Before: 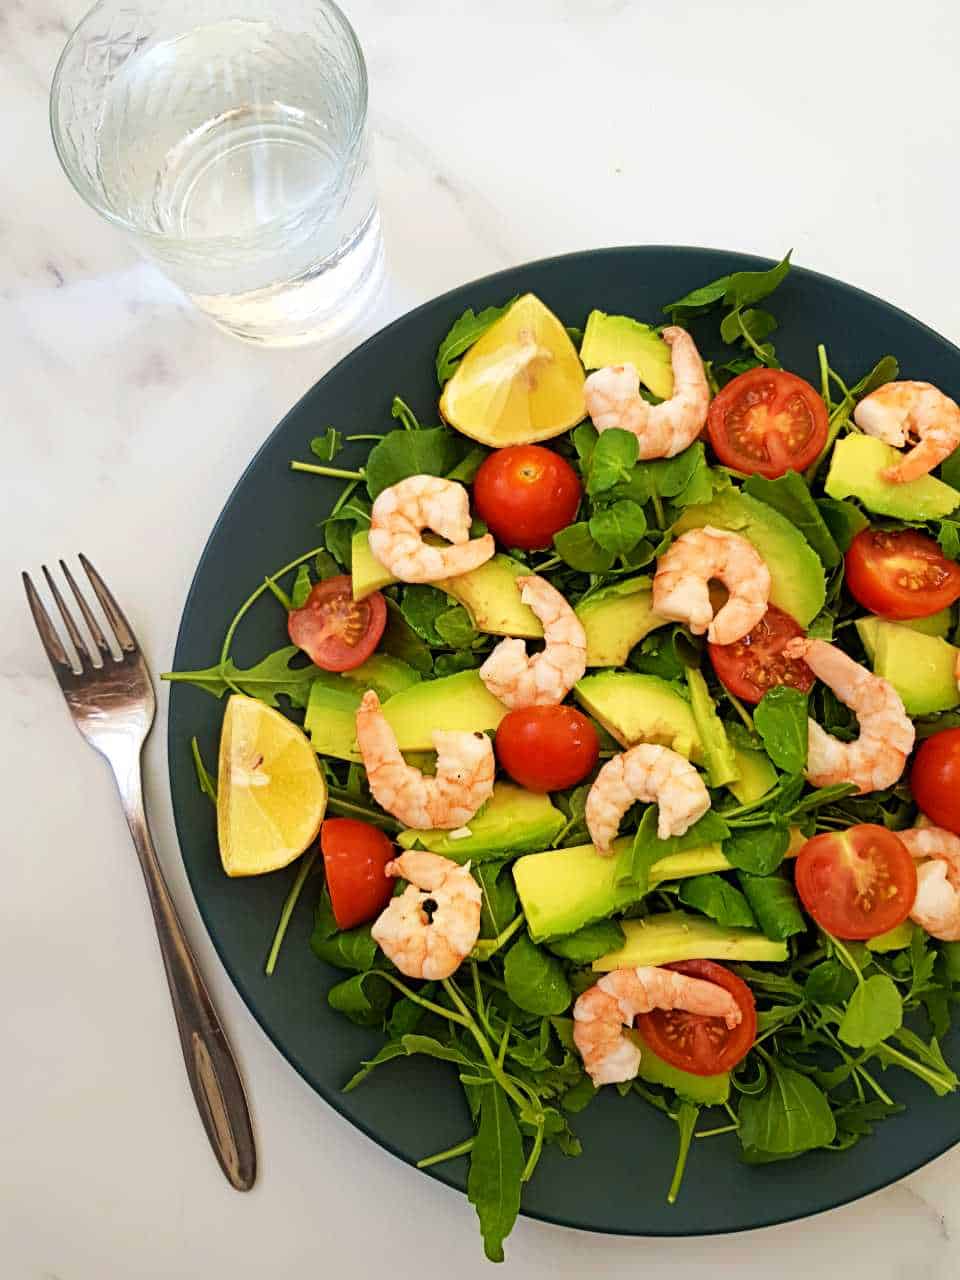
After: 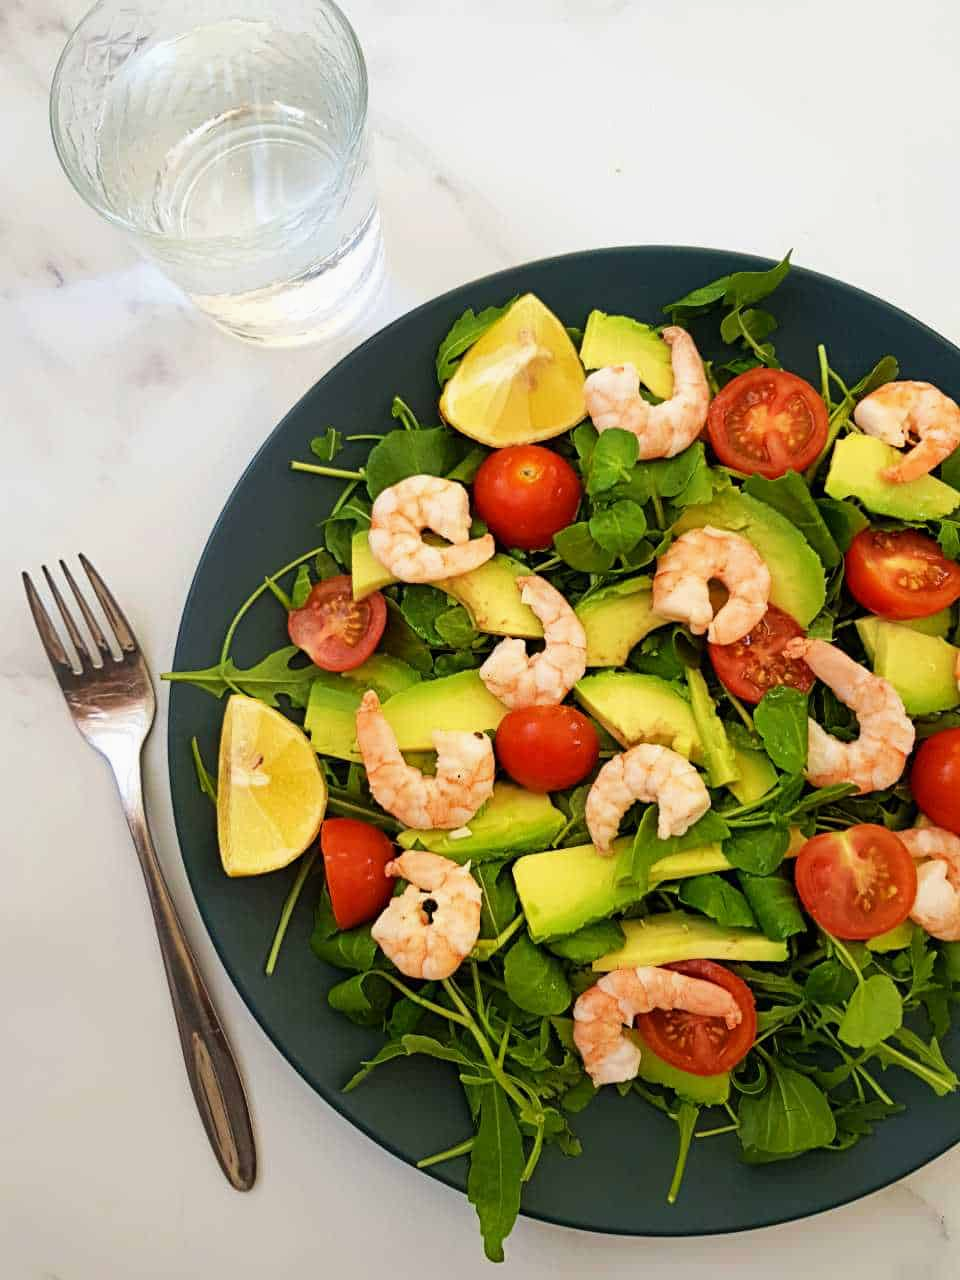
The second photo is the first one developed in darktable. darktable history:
exposure: exposure -0.048 EV, compensate exposure bias true, compensate highlight preservation false
